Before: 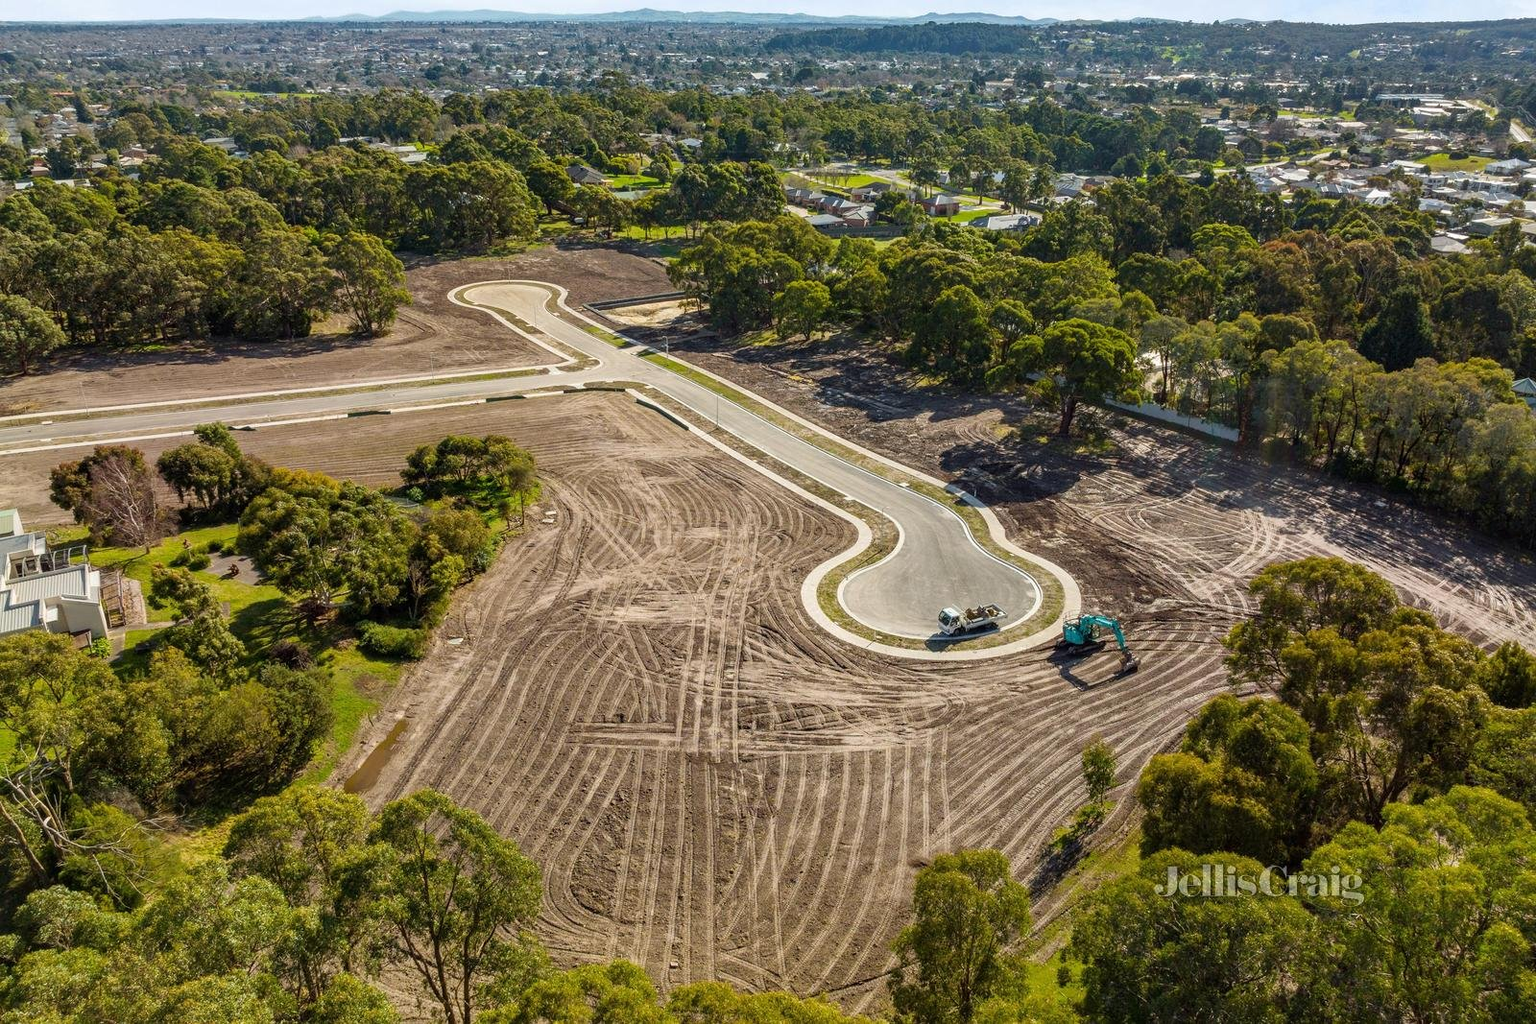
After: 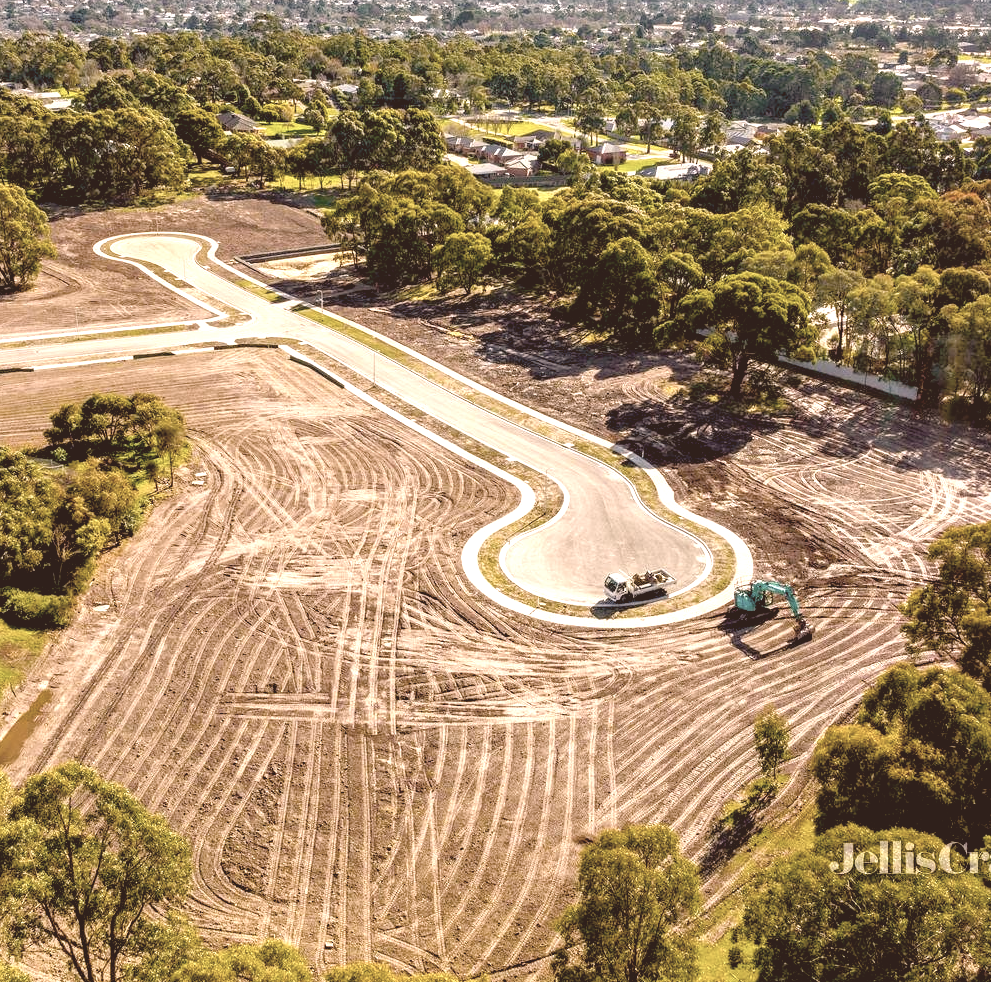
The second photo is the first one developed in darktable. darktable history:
levels: levels [0.012, 0.367, 0.697]
crop and rotate: left 23.329%, top 5.629%, right 14.714%, bottom 2.306%
contrast brightness saturation: contrast -0.249, saturation -0.449
color correction: highlights a* 10.21, highlights b* 9.65, shadows a* 8.56, shadows b* 8.16, saturation 0.793
color balance rgb: shadows lift › chroma 0.903%, shadows lift › hue 114.5°, global offset › luminance -1.423%, linear chroma grading › global chroma 13.627%, perceptual saturation grading › global saturation 20.988%, perceptual saturation grading › highlights -19.883%, perceptual saturation grading › shadows 29.899%, global vibrance 5.903%
